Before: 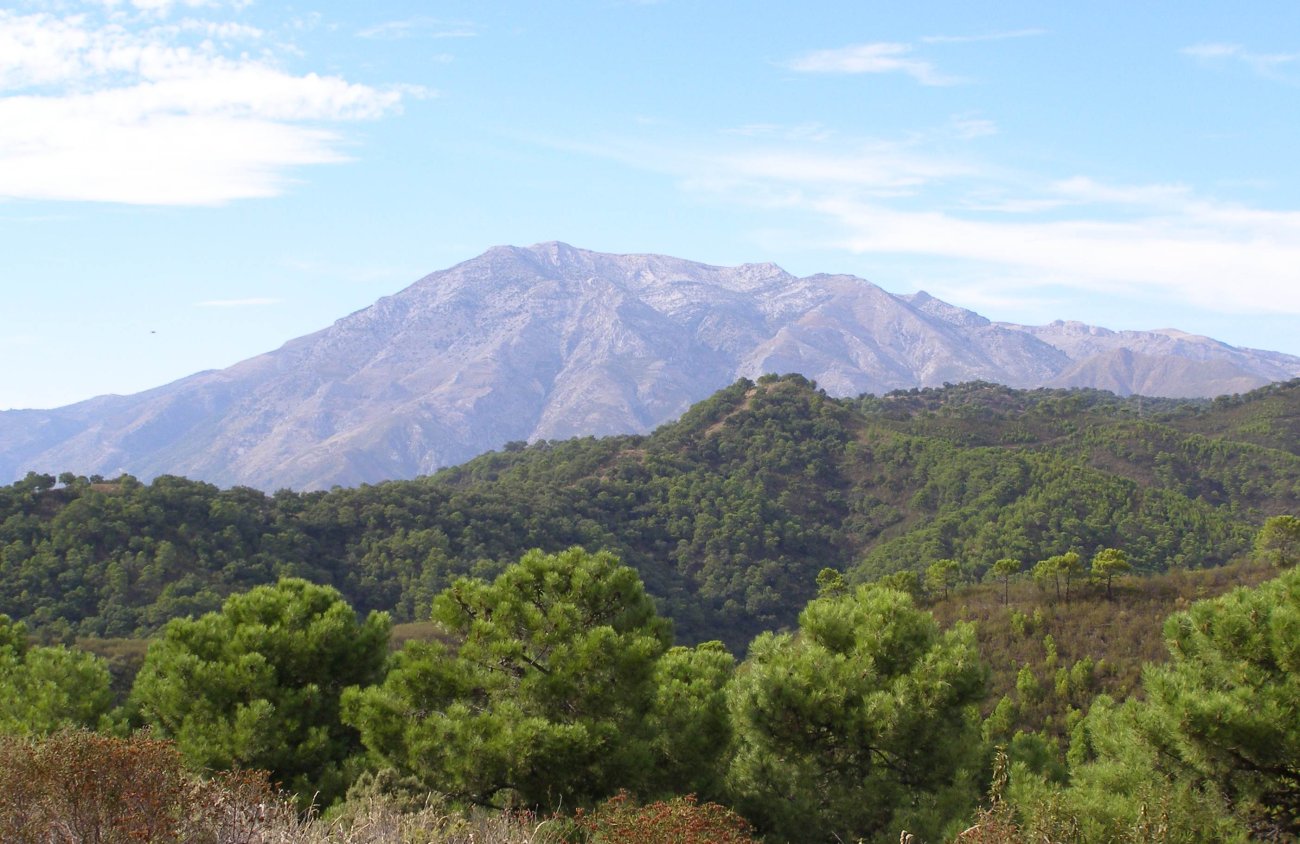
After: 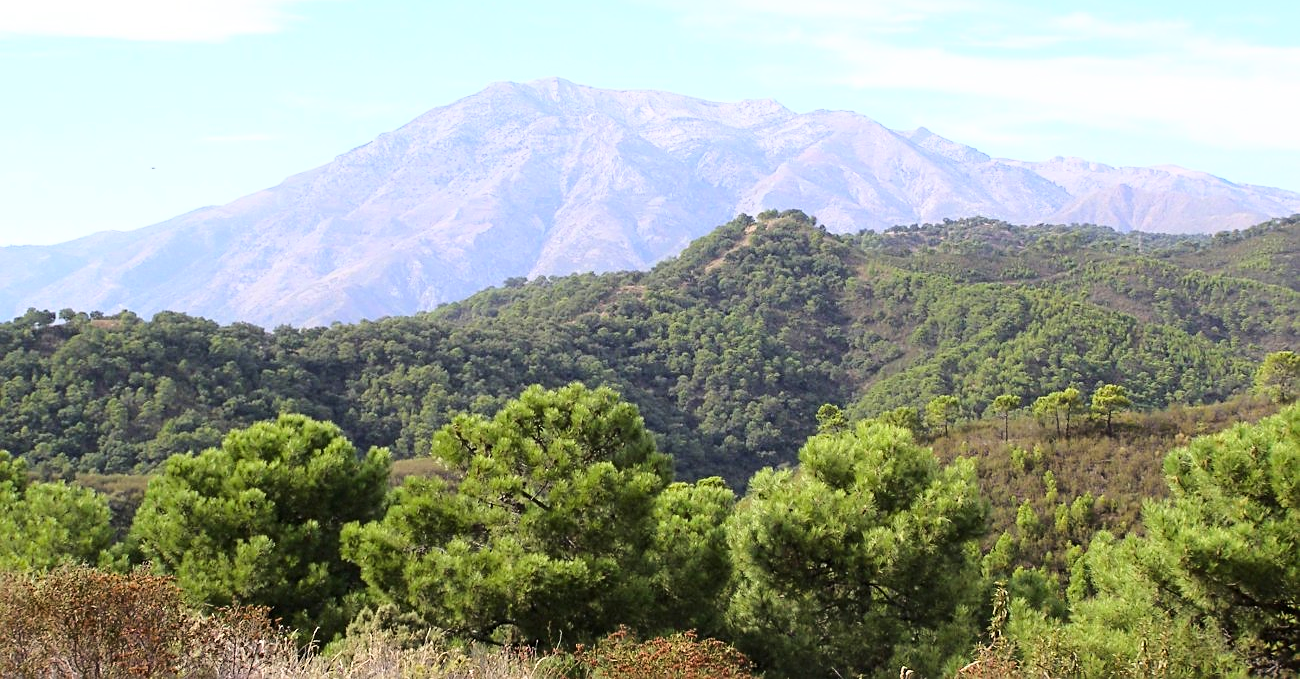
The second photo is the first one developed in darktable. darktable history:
sharpen: on, module defaults
exposure: black level correction 0.001, compensate exposure bias true, compensate highlight preservation false
base curve: curves: ch0 [(0, 0) (0.028, 0.03) (0.121, 0.232) (0.46, 0.748) (0.859, 0.968) (1, 1)]
crop and rotate: top 19.501%
